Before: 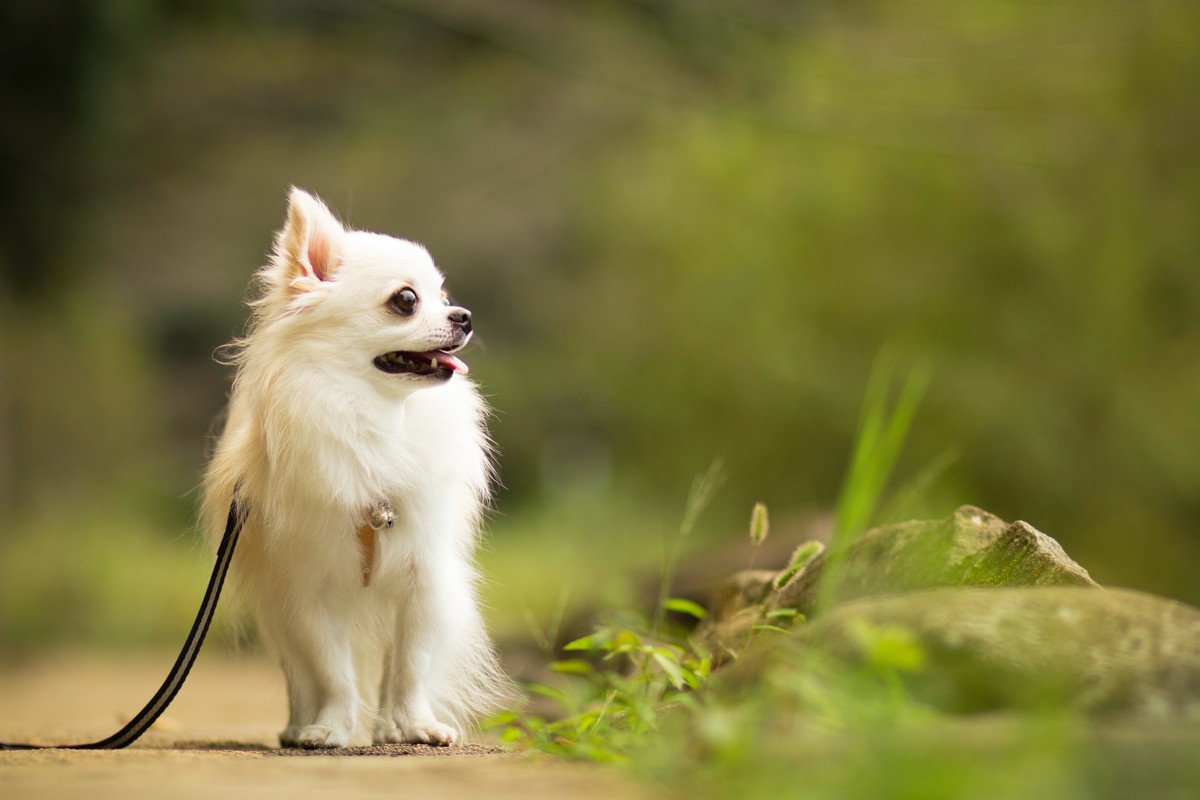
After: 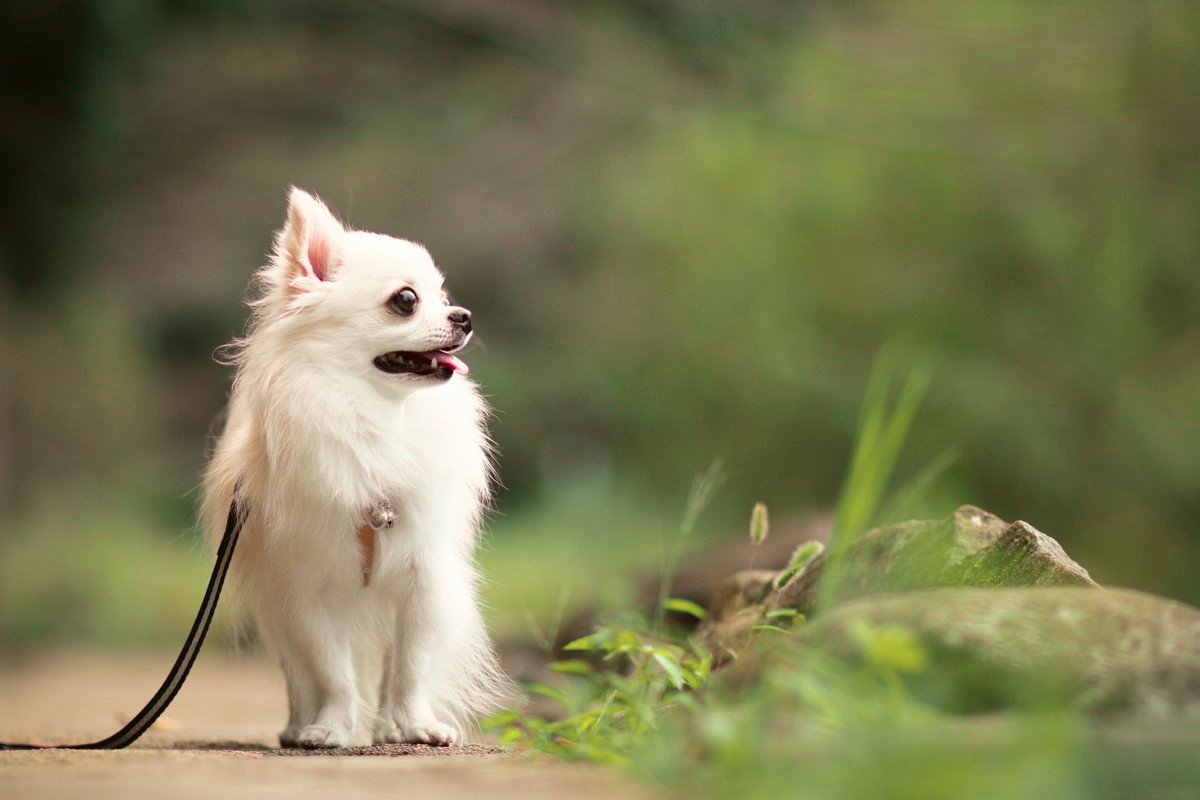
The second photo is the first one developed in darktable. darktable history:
tone curve: curves: ch0 [(0, 0.021) (0.059, 0.053) (0.197, 0.191) (0.32, 0.311) (0.495, 0.505) (0.725, 0.731) (0.89, 0.919) (1, 1)]; ch1 [(0, 0) (0.094, 0.081) (0.285, 0.299) (0.401, 0.424) (0.453, 0.439) (0.495, 0.496) (0.54, 0.55) (0.615, 0.637) (0.657, 0.683) (1, 1)]; ch2 [(0, 0) (0.257, 0.217) (0.43, 0.421) (0.498, 0.507) (0.547, 0.539) (0.595, 0.56) (0.644, 0.599) (1, 1)], color space Lab, independent channels, preserve colors none
